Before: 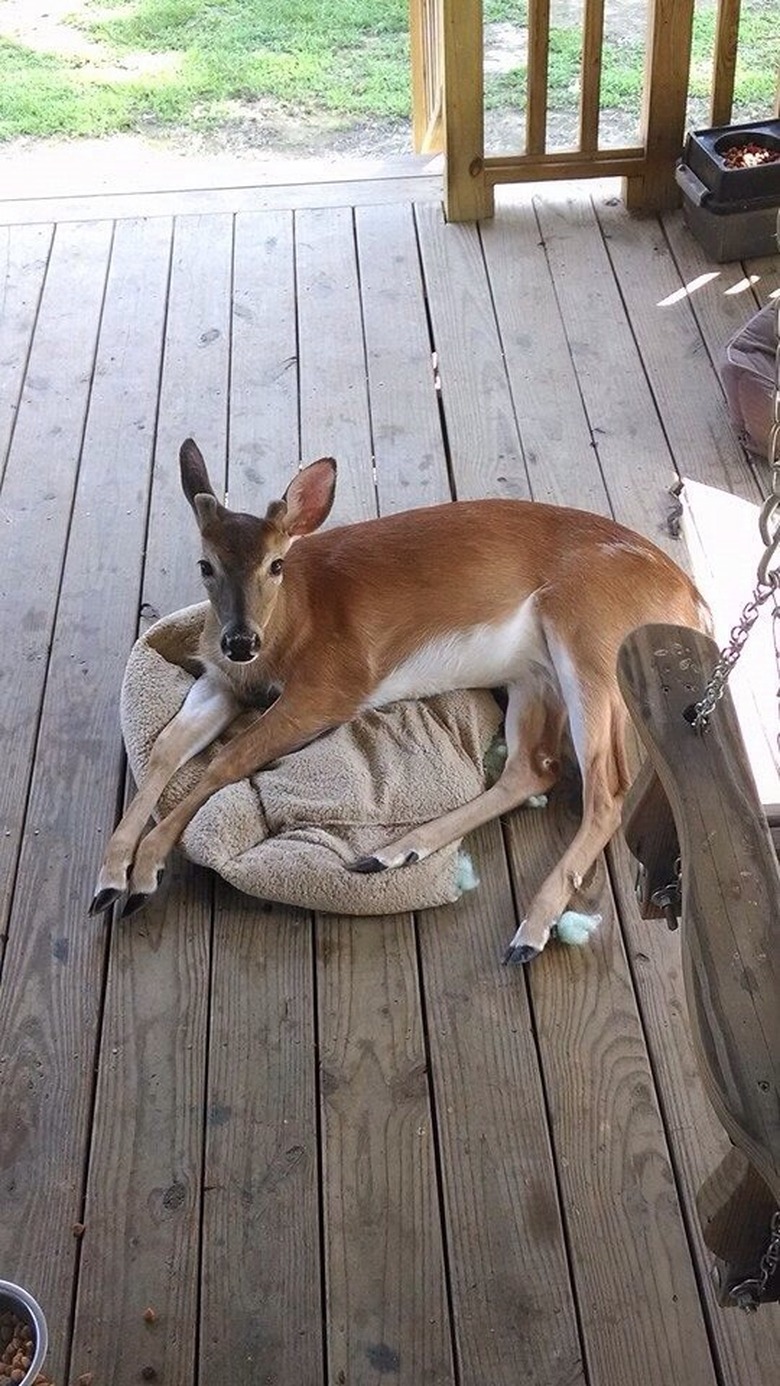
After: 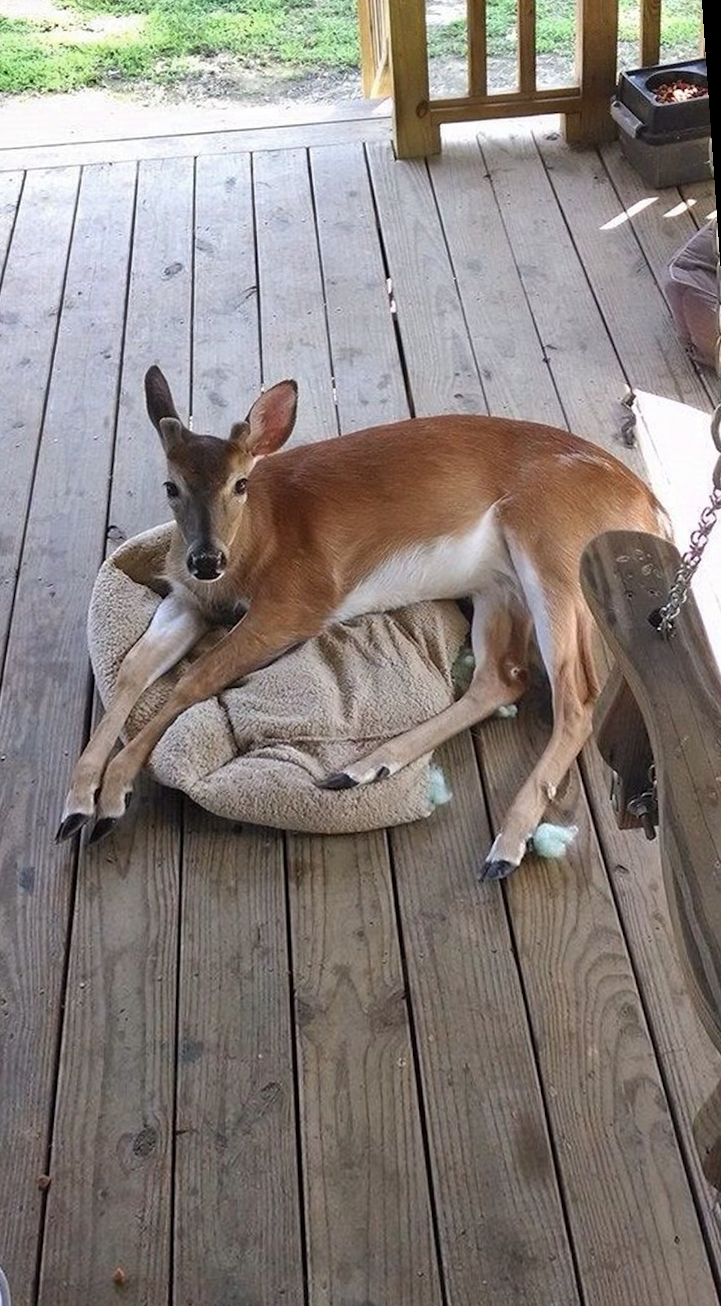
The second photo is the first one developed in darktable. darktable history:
rotate and perspective: rotation -1.68°, lens shift (vertical) -0.146, crop left 0.049, crop right 0.912, crop top 0.032, crop bottom 0.96
shadows and highlights: shadows 60, soften with gaussian
